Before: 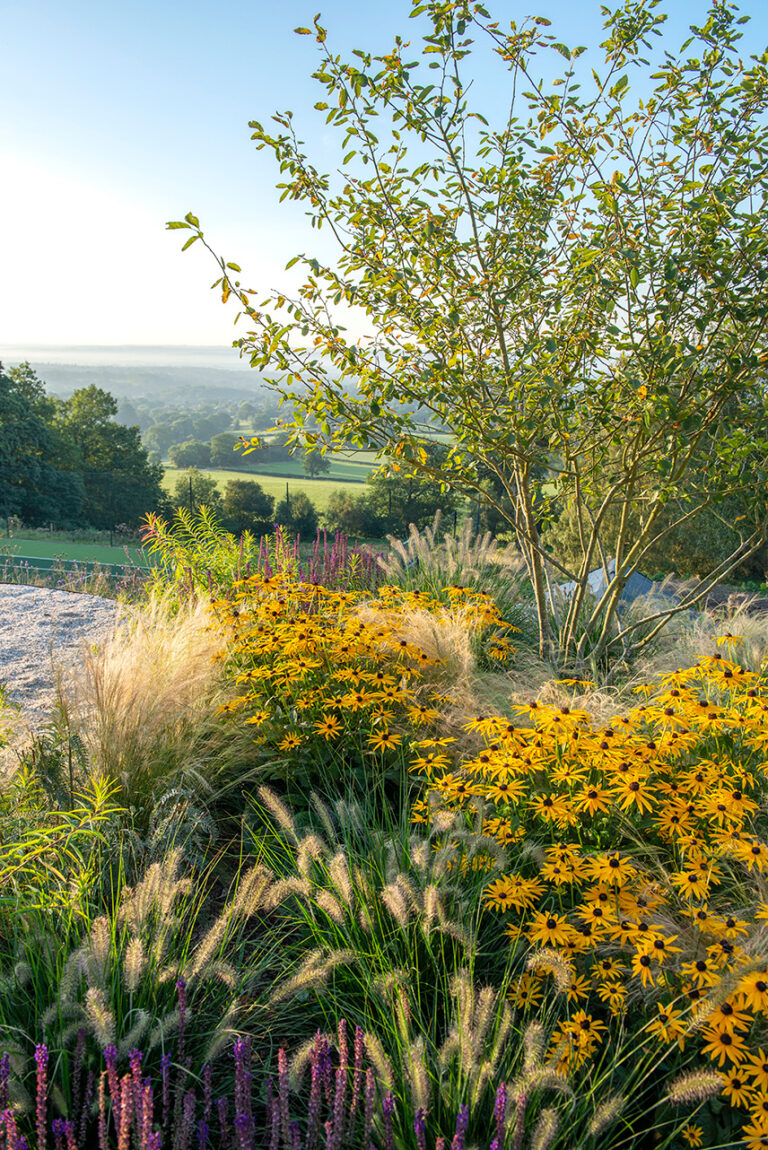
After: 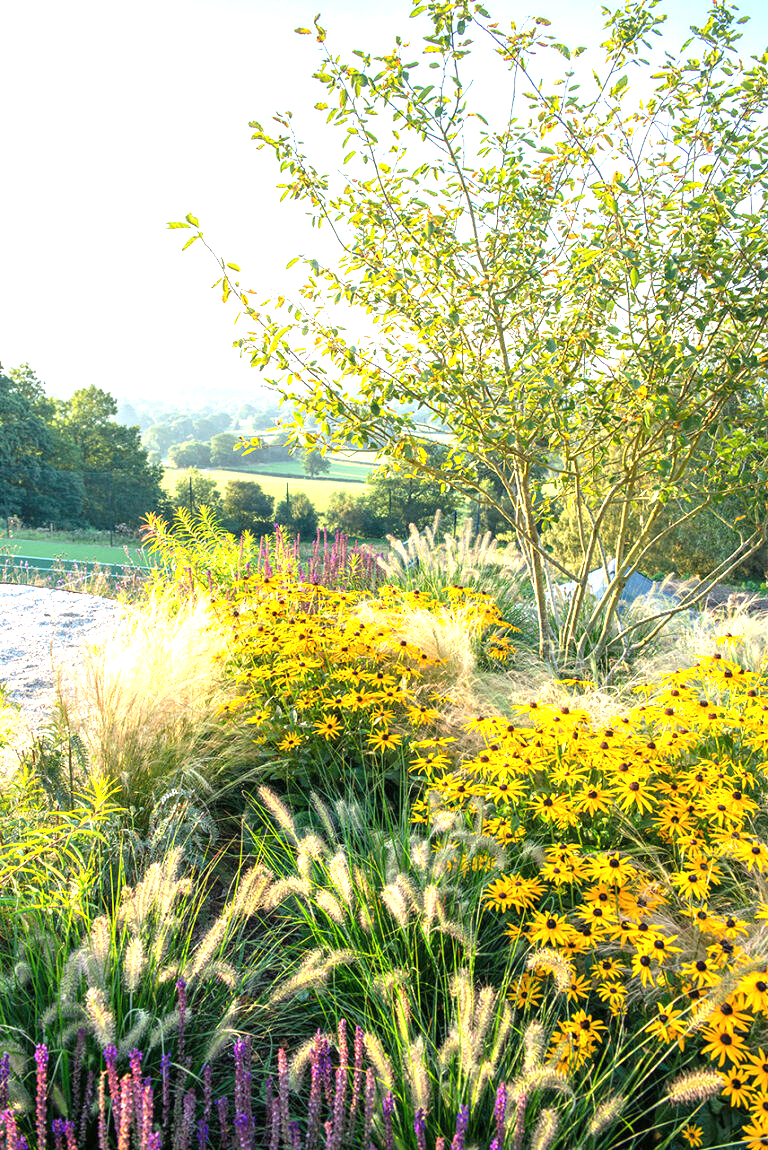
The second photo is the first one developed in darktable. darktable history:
exposure: black level correction 0, exposure 1.377 EV, compensate highlight preservation false
